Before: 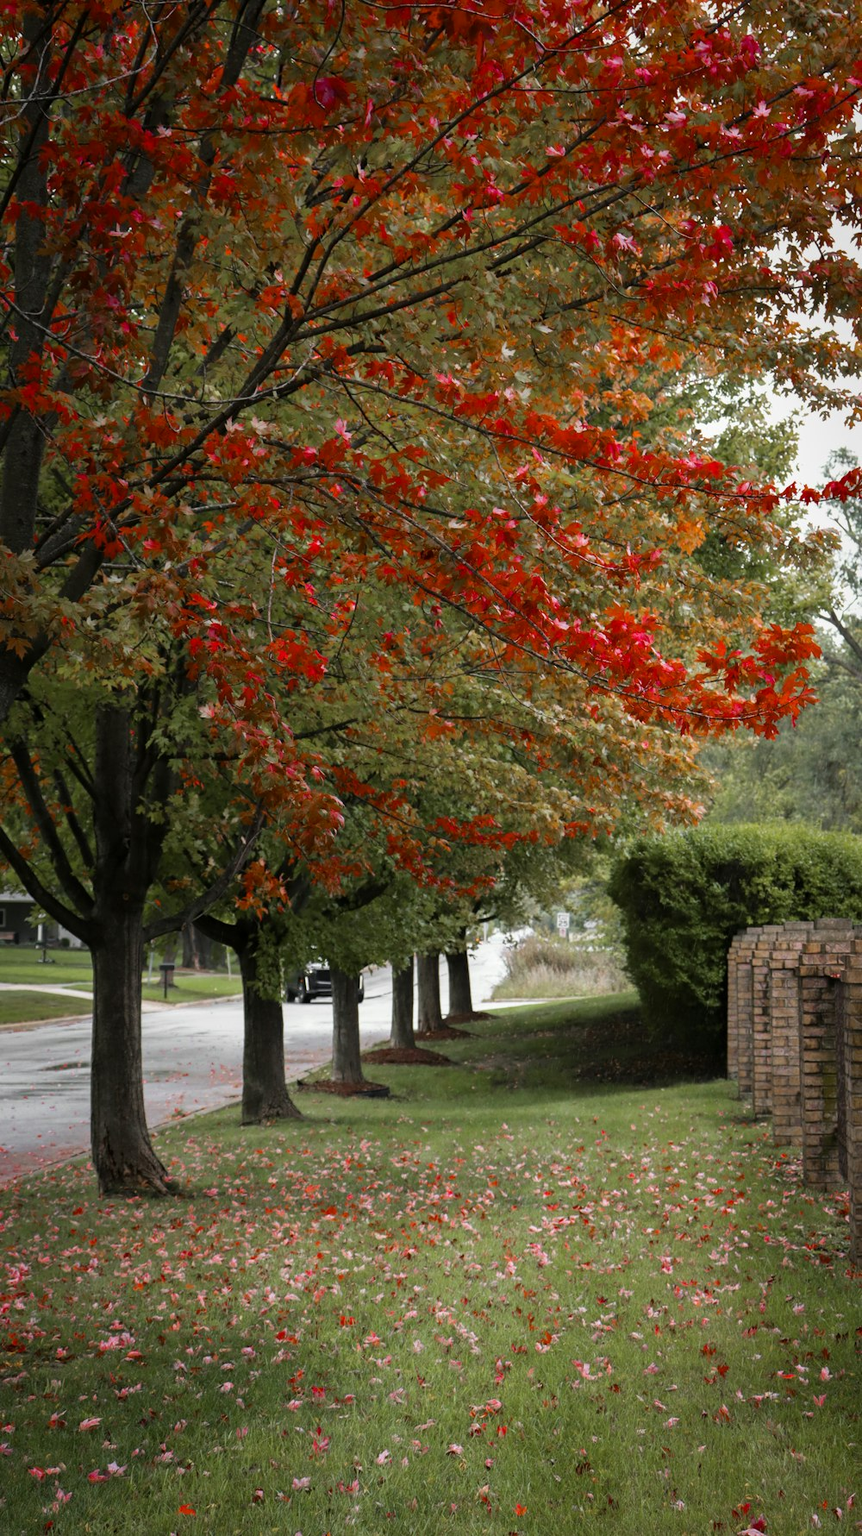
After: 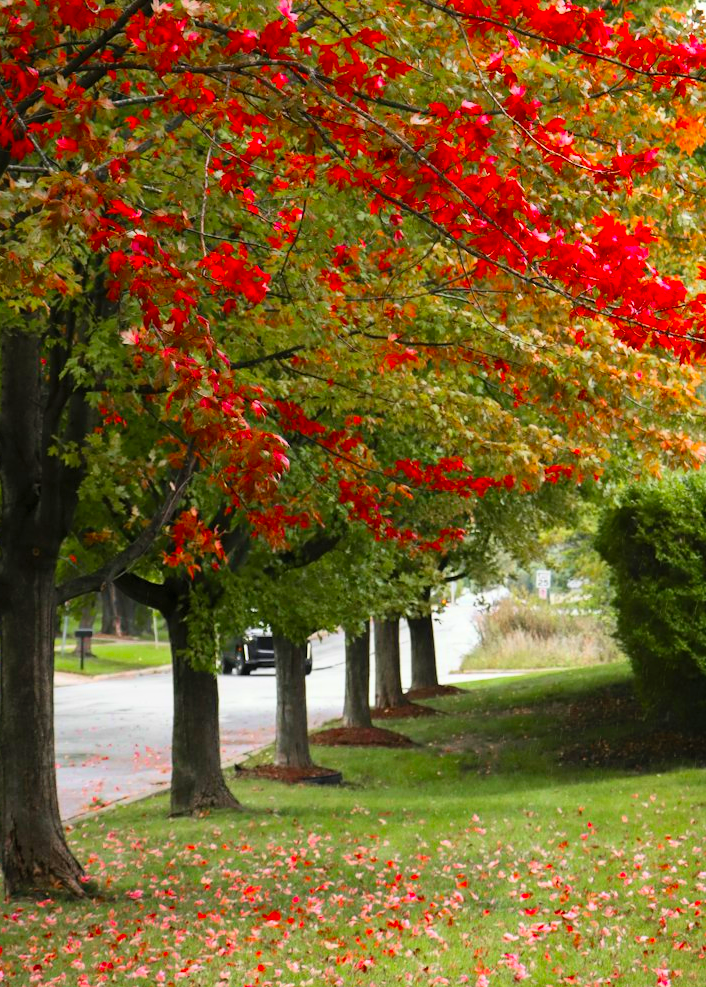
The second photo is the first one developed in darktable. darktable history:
crop: left 11.023%, top 27.442%, right 18.293%, bottom 17.121%
contrast brightness saturation: contrast 0.2, brightness 0.2, saturation 0.802
